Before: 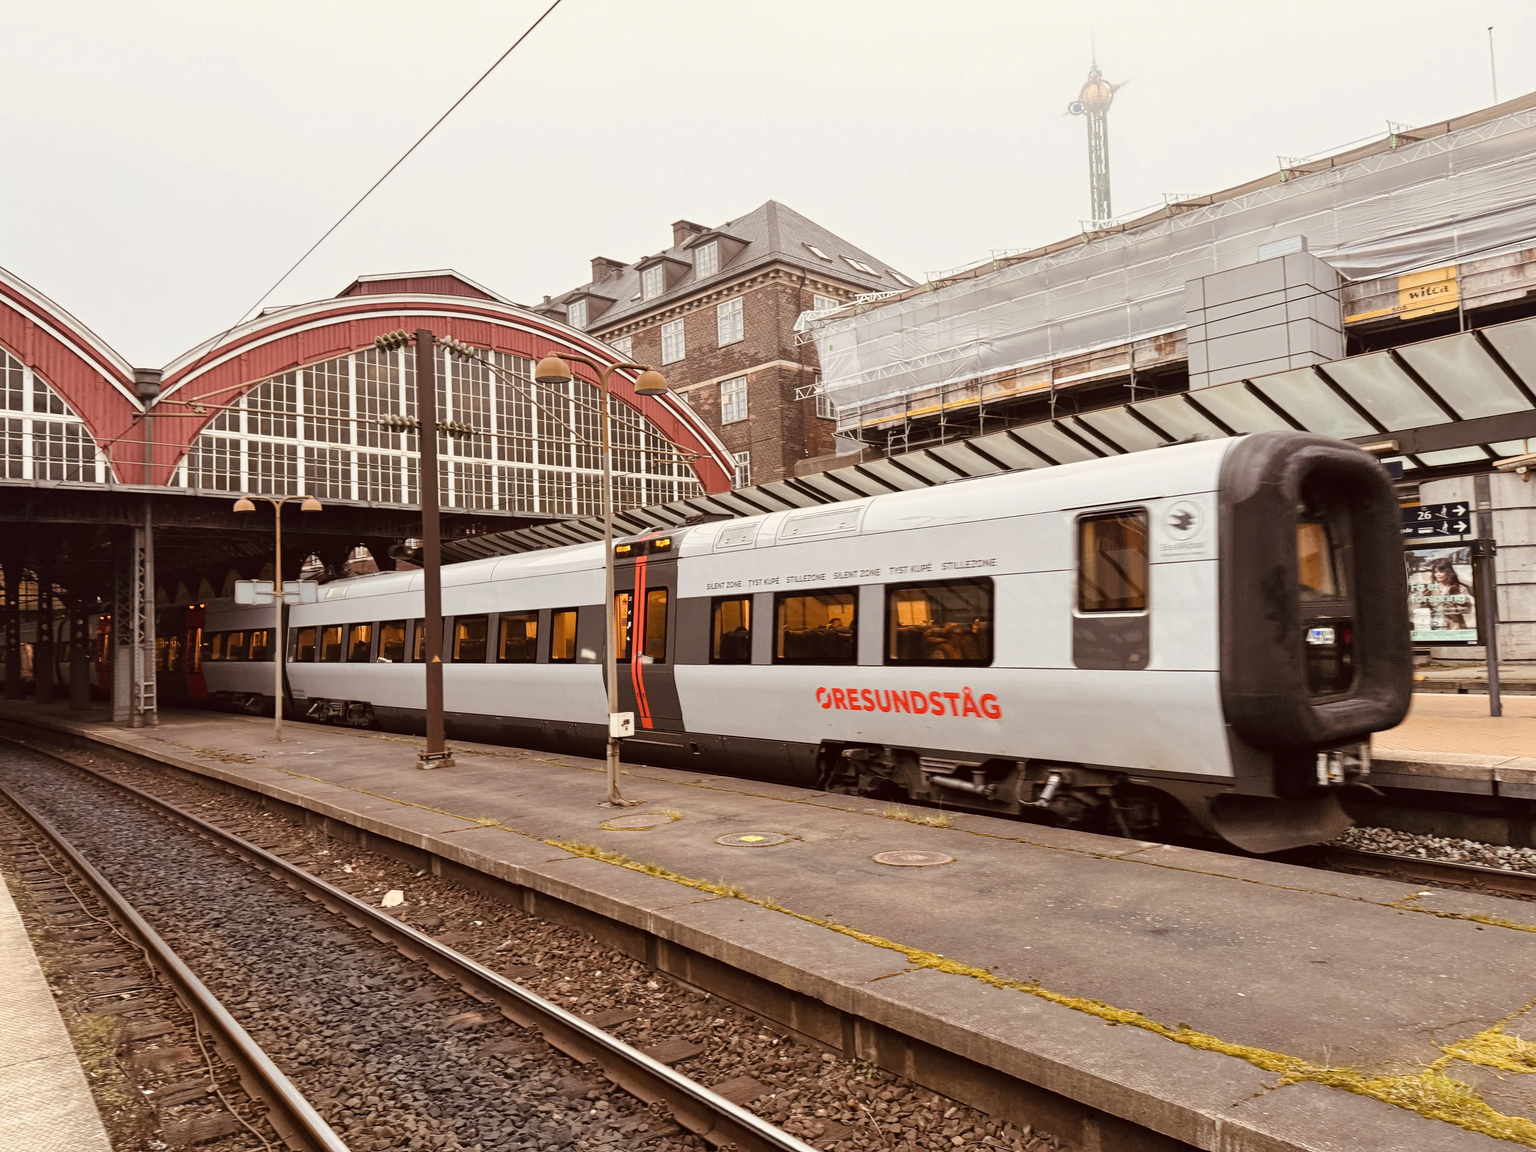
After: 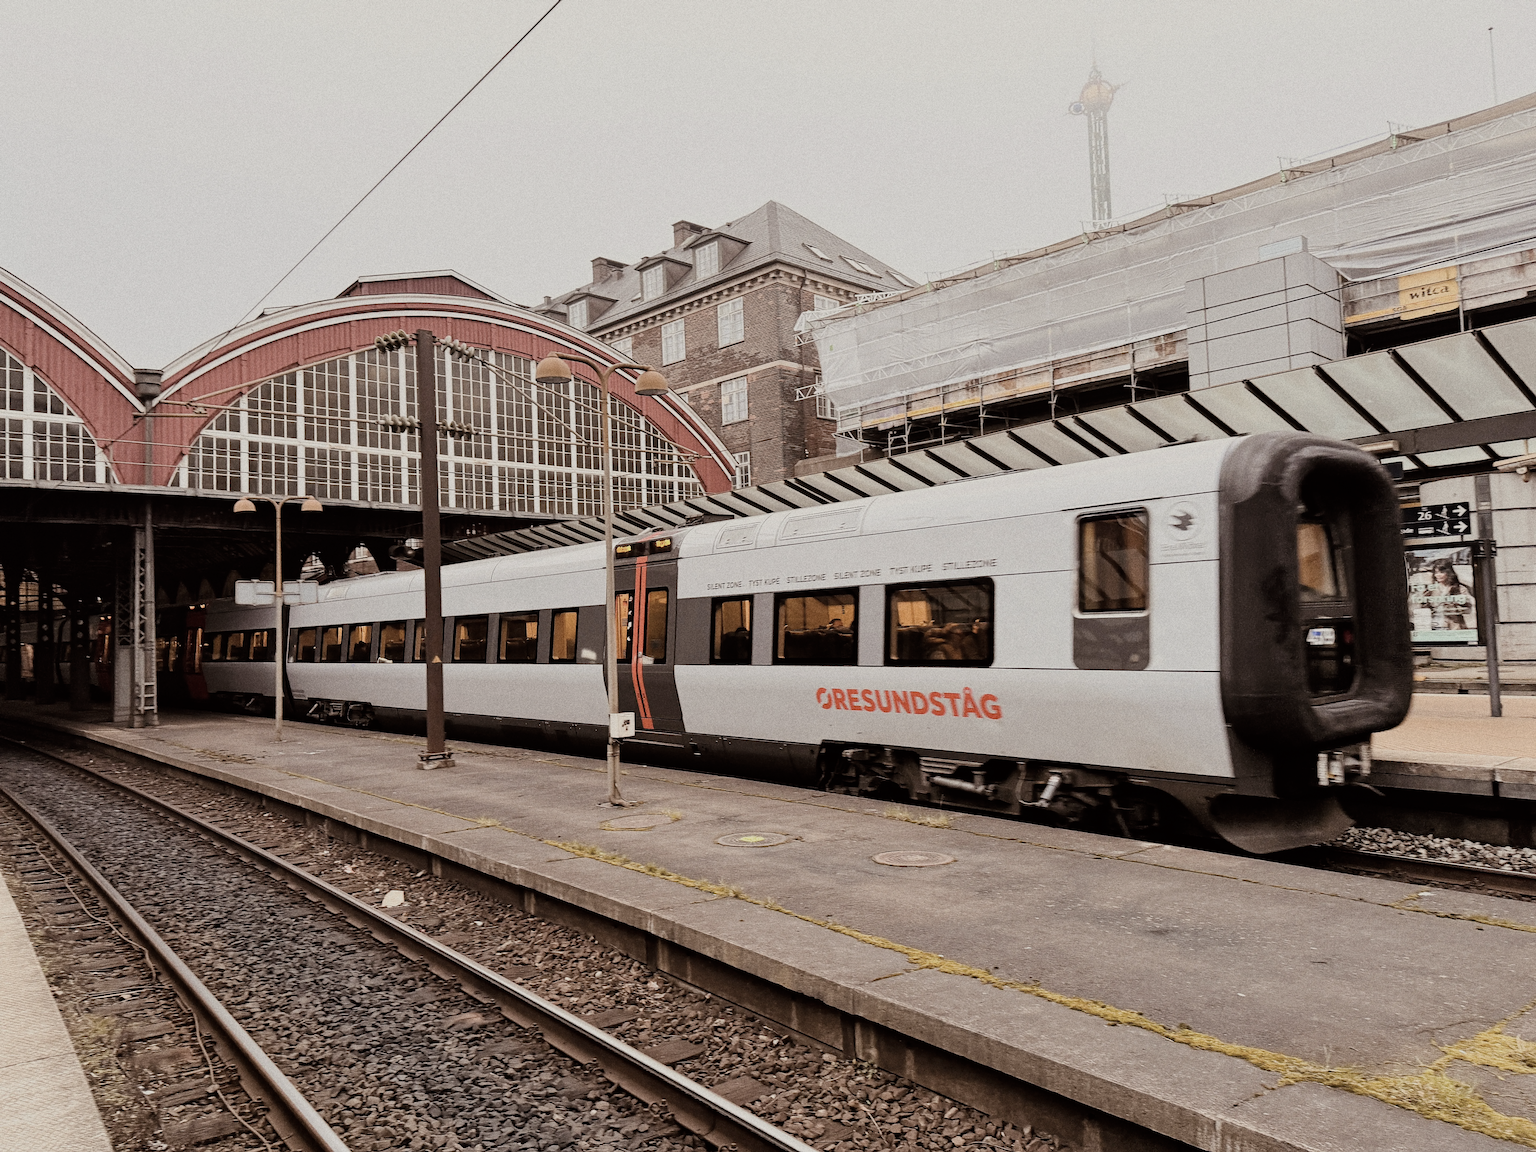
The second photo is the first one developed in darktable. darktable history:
contrast brightness saturation: contrast 0.1, saturation -0.36
filmic rgb: black relative exposure -7.15 EV, white relative exposure 5.36 EV, hardness 3.02, color science v6 (2022)
sharpen: on, module defaults
grain: coarseness 0.09 ISO, strength 40%
